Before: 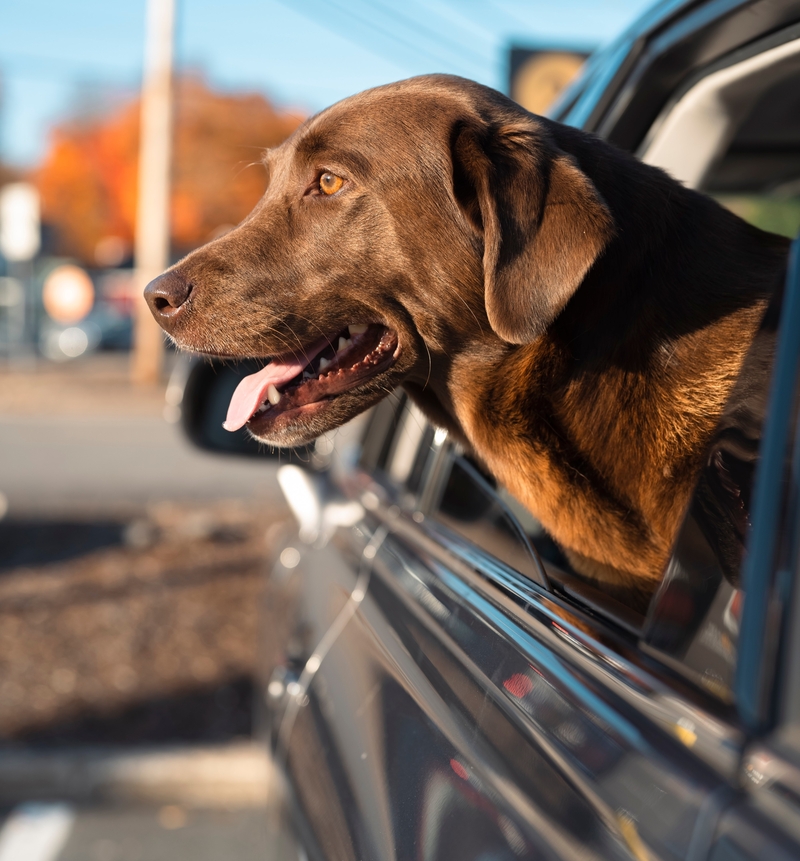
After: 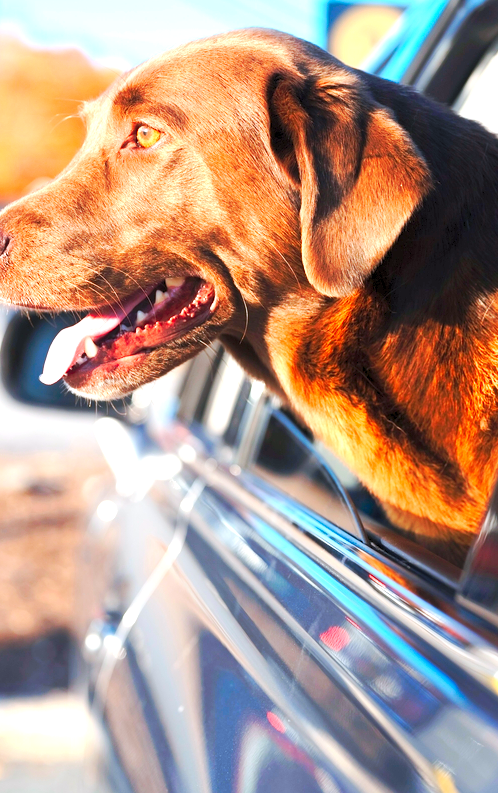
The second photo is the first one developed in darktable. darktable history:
levels: levels [0.008, 0.318, 0.836]
crop and rotate: left 22.918%, top 5.629%, right 14.711%, bottom 2.247%
base curve: curves: ch0 [(0, 0) (0.073, 0.04) (0.157, 0.139) (0.492, 0.492) (0.758, 0.758) (1, 1)], preserve colors none
exposure: black level correction 0, exposure 0.7 EV, compensate exposure bias true, compensate highlight preservation false
color calibration: illuminant custom, x 0.368, y 0.373, temperature 4330.32 K
